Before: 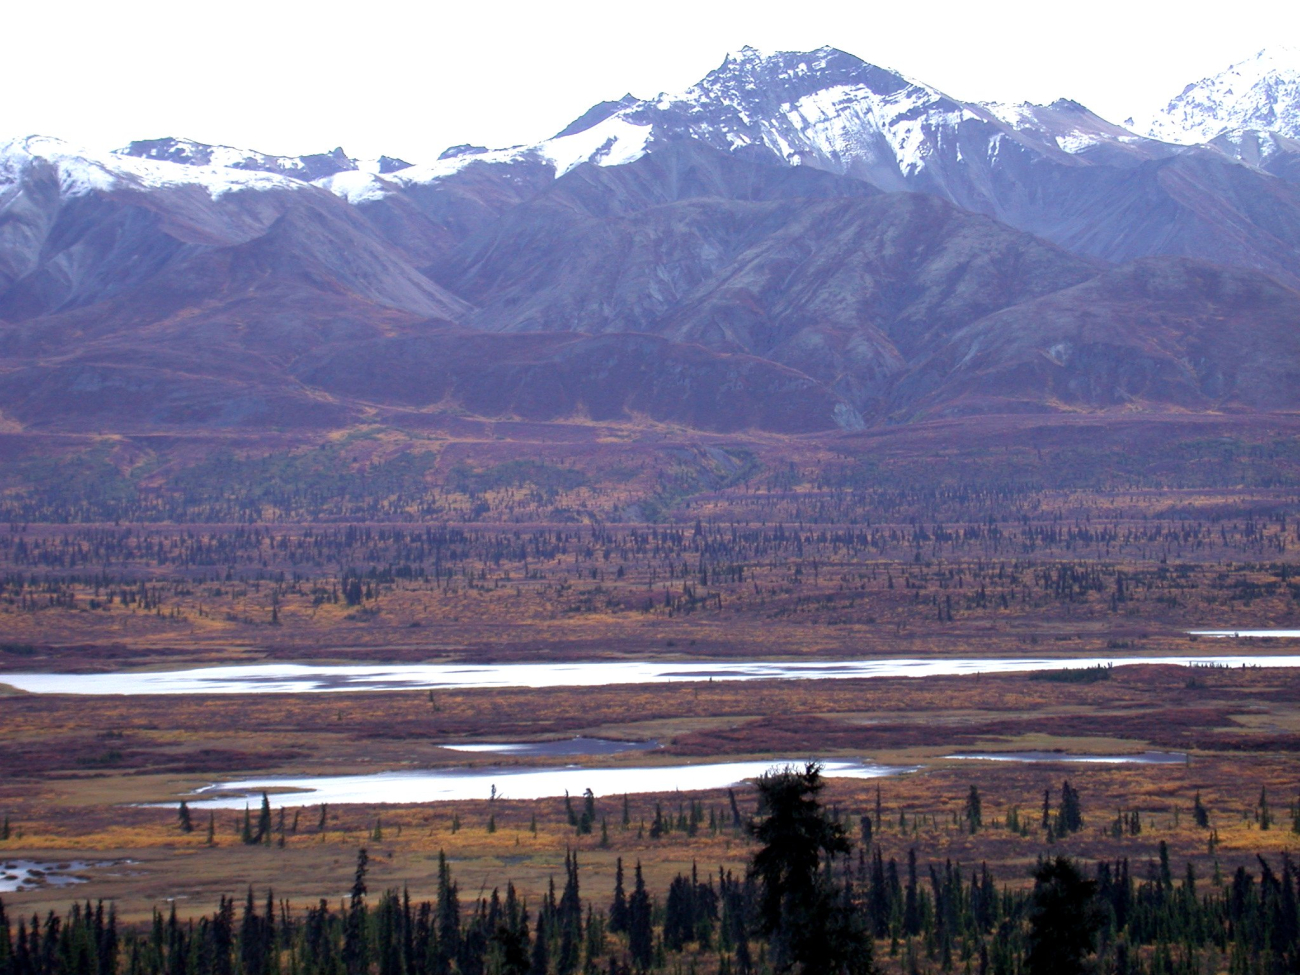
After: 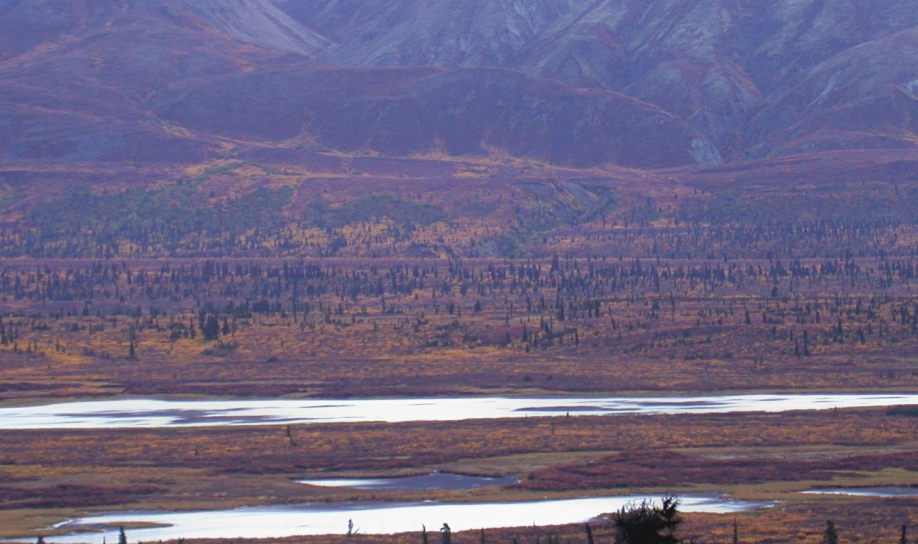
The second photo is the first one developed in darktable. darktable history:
crop: left 11.061%, top 27.236%, right 18.276%, bottom 16.963%
contrast equalizer: octaves 7, y [[0.439, 0.44, 0.442, 0.457, 0.493, 0.498], [0.5 ×6], [0.5 ×6], [0 ×6], [0 ×6]]
